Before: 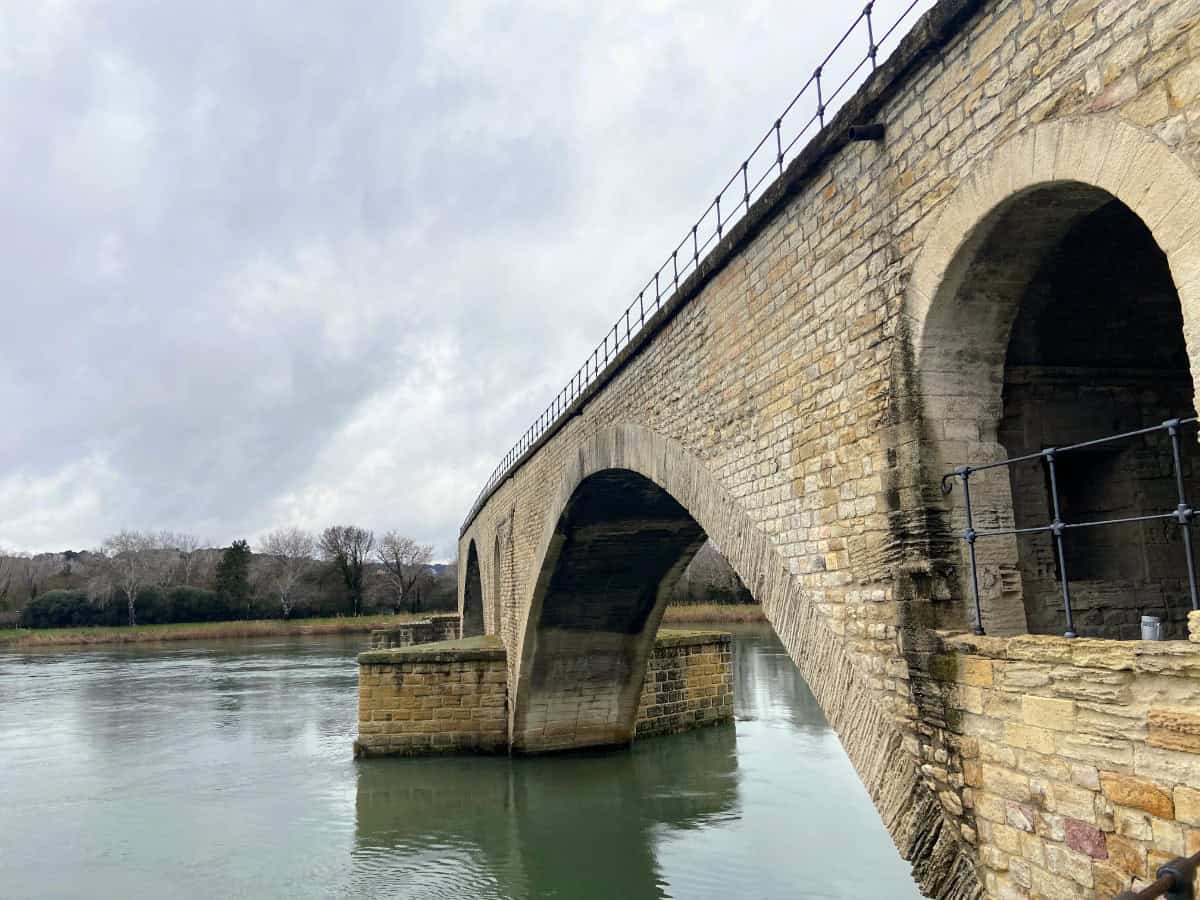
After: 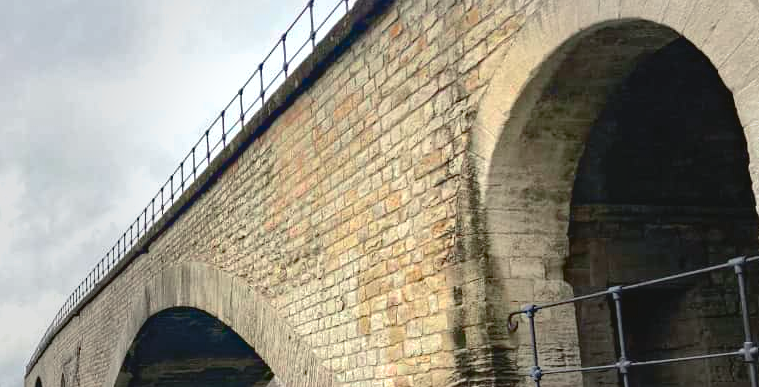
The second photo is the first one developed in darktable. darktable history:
exposure: black level correction 0.001, exposure 0.498 EV, compensate exposure bias true, compensate highlight preservation false
tone curve: curves: ch0 [(0, 0.049) (0.175, 0.178) (0.466, 0.498) (0.715, 0.767) (0.819, 0.851) (1, 0.961)]; ch1 [(0, 0) (0.437, 0.398) (0.476, 0.466) (0.505, 0.505) (0.534, 0.544) (0.595, 0.608) (0.641, 0.643) (1, 1)]; ch2 [(0, 0) (0.359, 0.379) (0.437, 0.44) (0.489, 0.495) (0.518, 0.537) (0.579, 0.579) (1, 1)], color space Lab, independent channels, preserve colors none
haze removal: adaptive false
shadows and highlights: on, module defaults
vignetting: fall-off start 40.73%, fall-off radius 40.4%, brightness -0.264, dithering 16-bit output
crop: left 36.185%, top 18.043%, right 0.517%, bottom 38.922%
